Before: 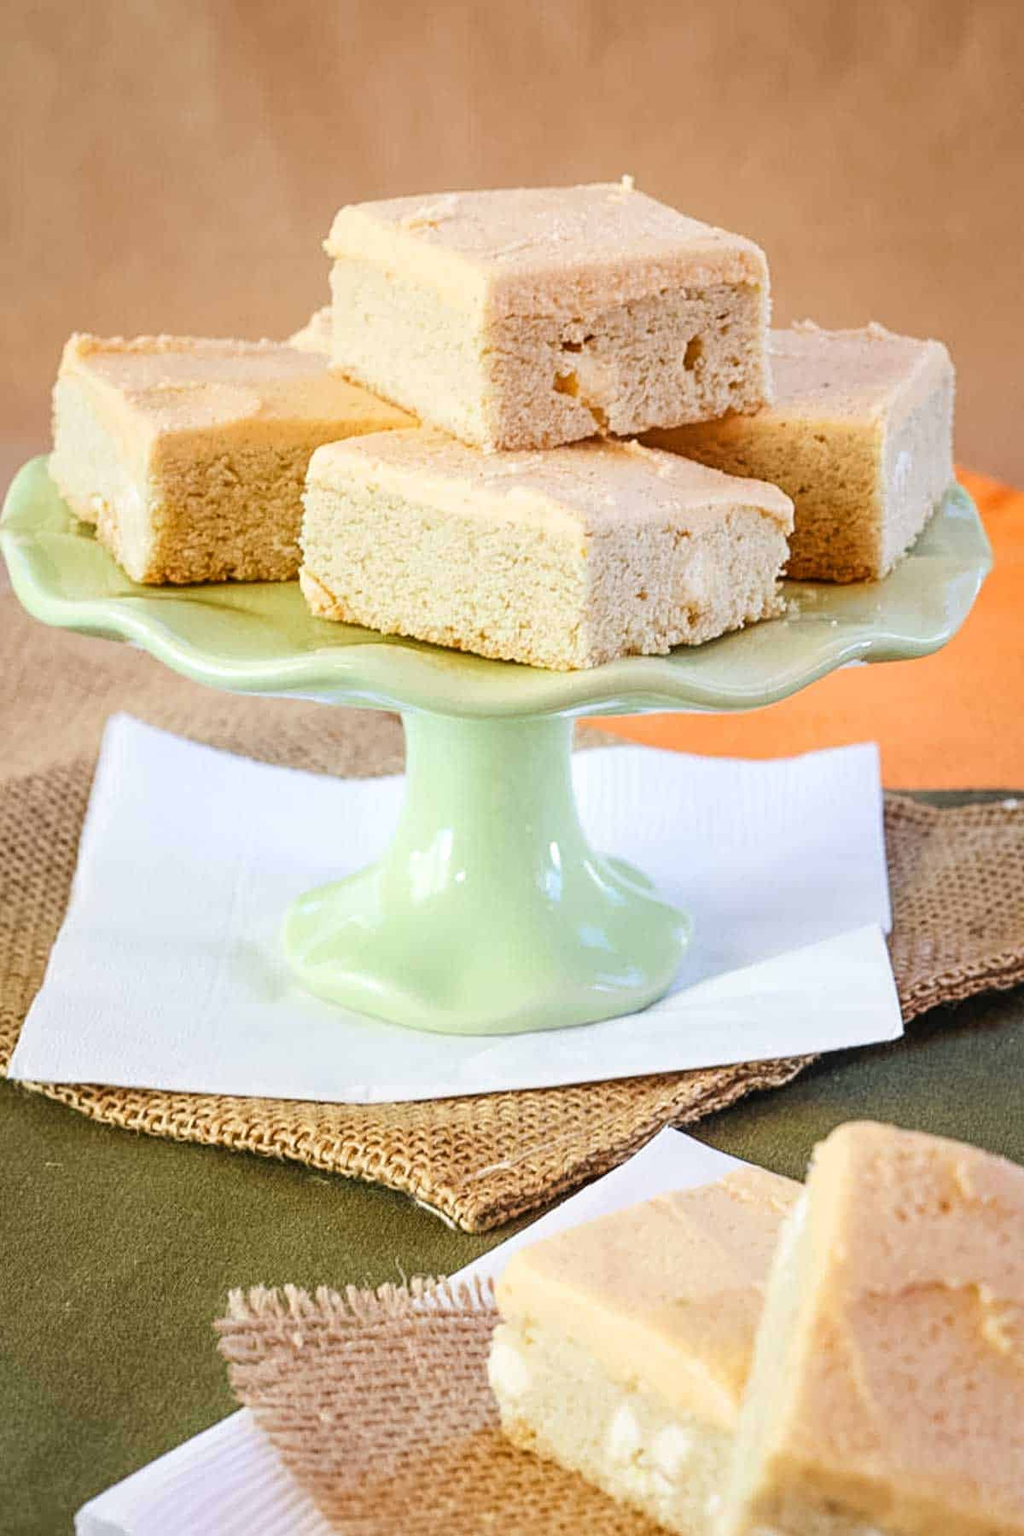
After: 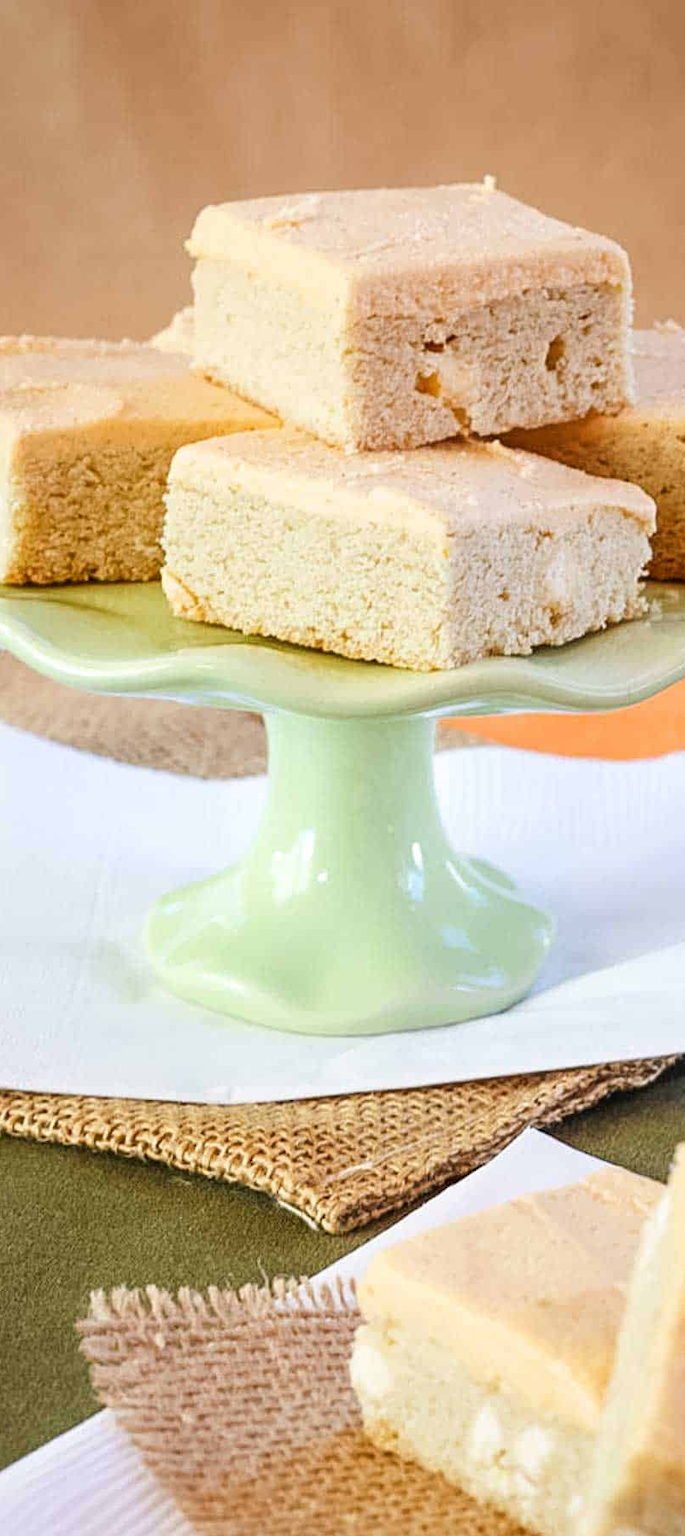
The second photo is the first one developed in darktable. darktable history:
crop and rotate: left 13.507%, right 19.506%
